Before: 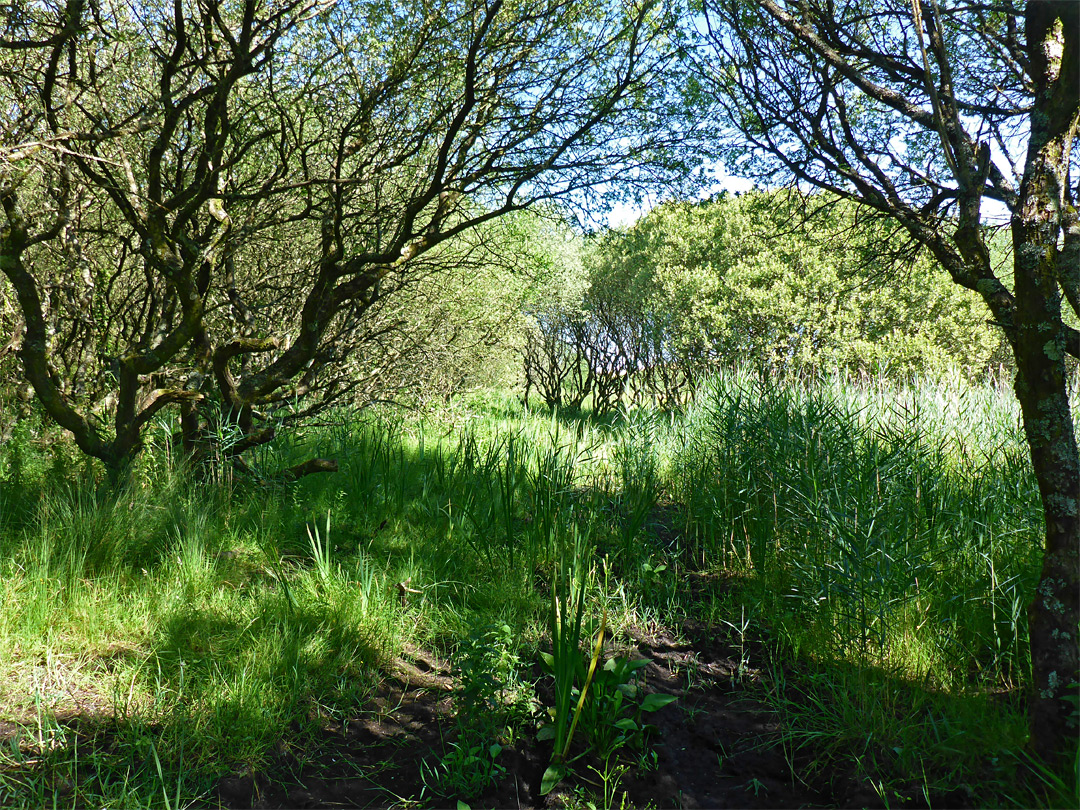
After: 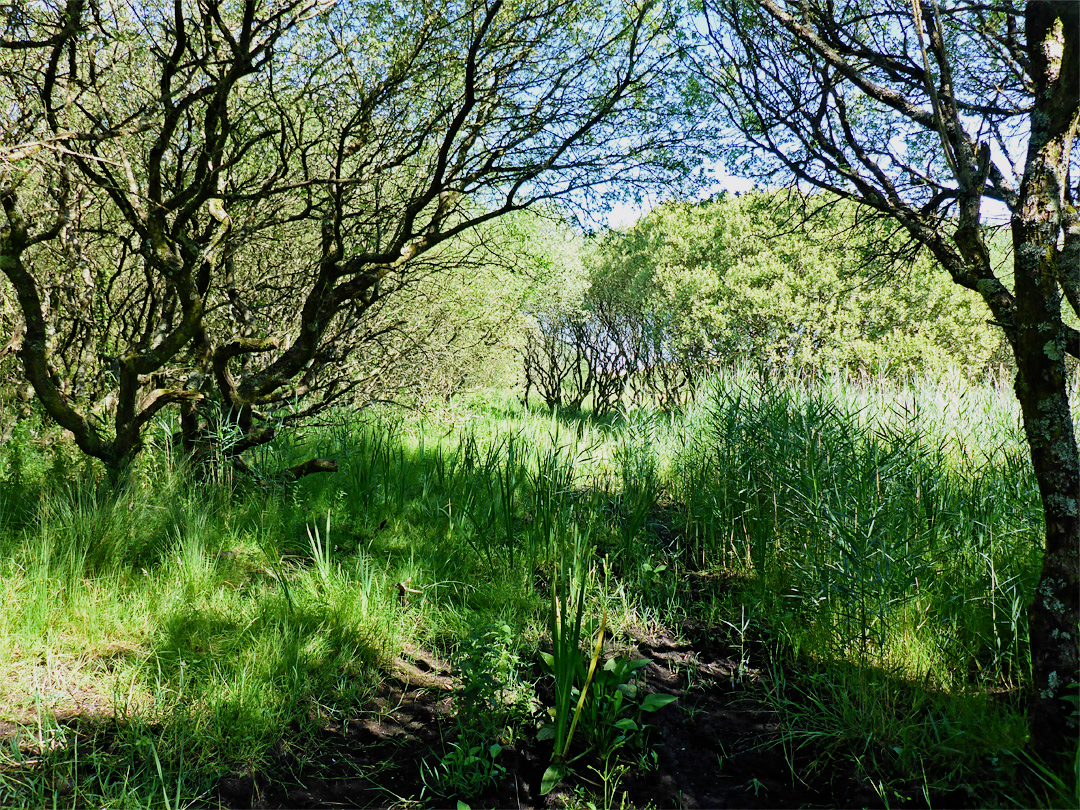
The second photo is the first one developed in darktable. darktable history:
exposure: exposure 0.559 EV, compensate exposure bias true, compensate highlight preservation false
filmic rgb: black relative exposure -7.65 EV, white relative exposure 4.56 EV, hardness 3.61, contrast 1.056
haze removal: strength 0.289, distance 0.246, compatibility mode true, adaptive false
